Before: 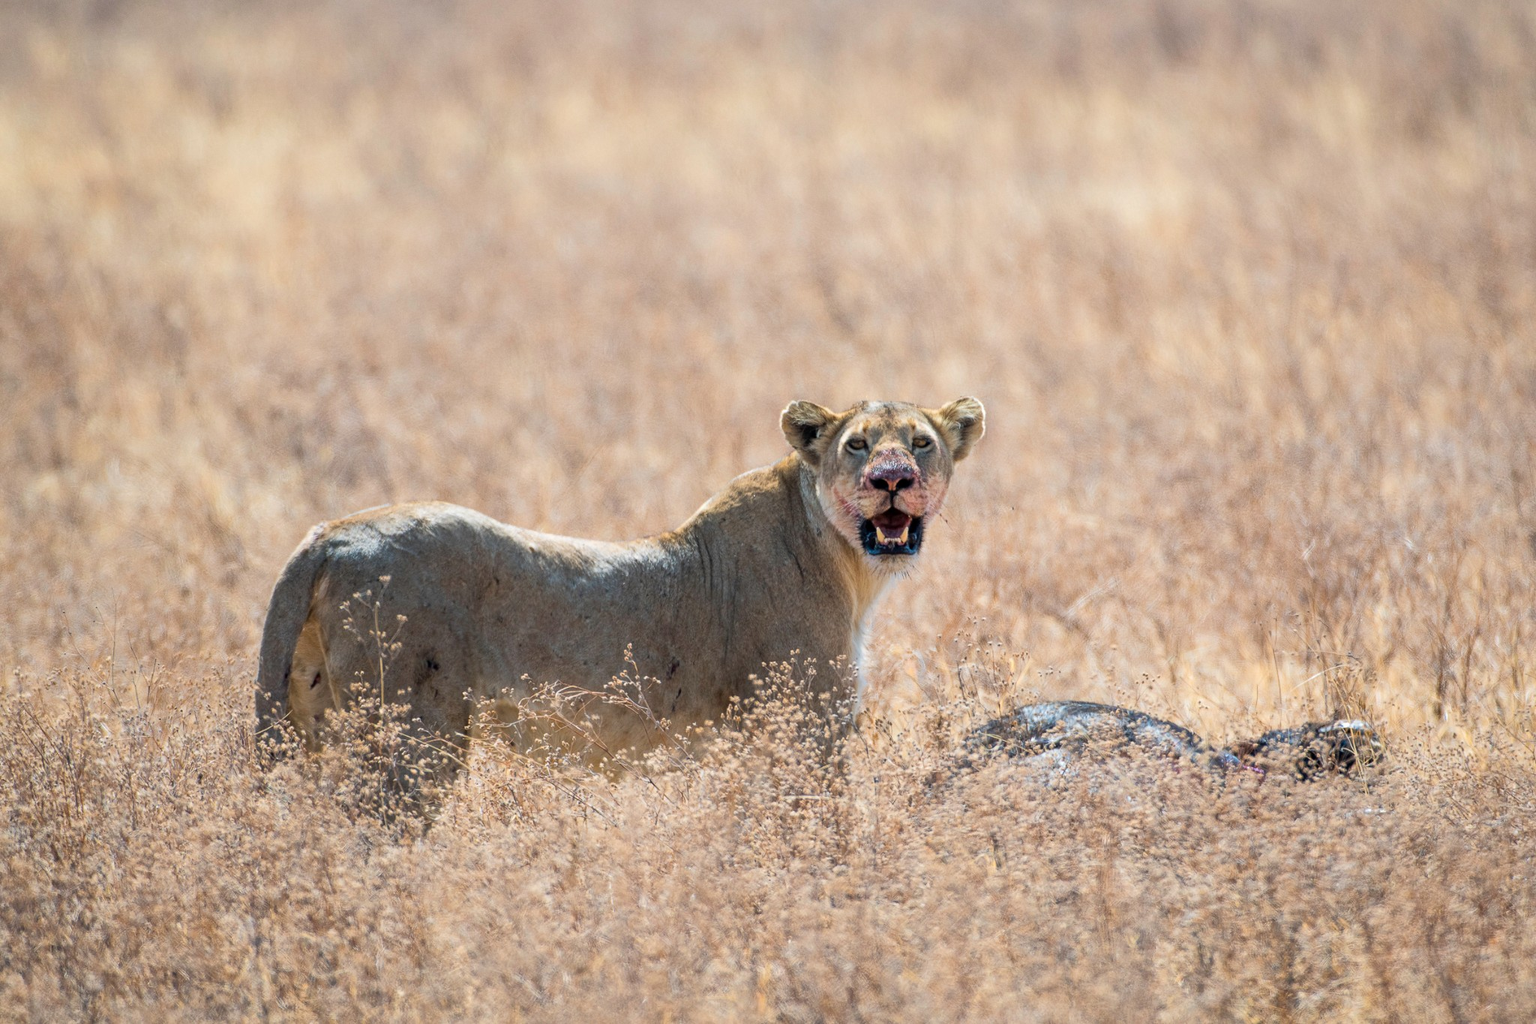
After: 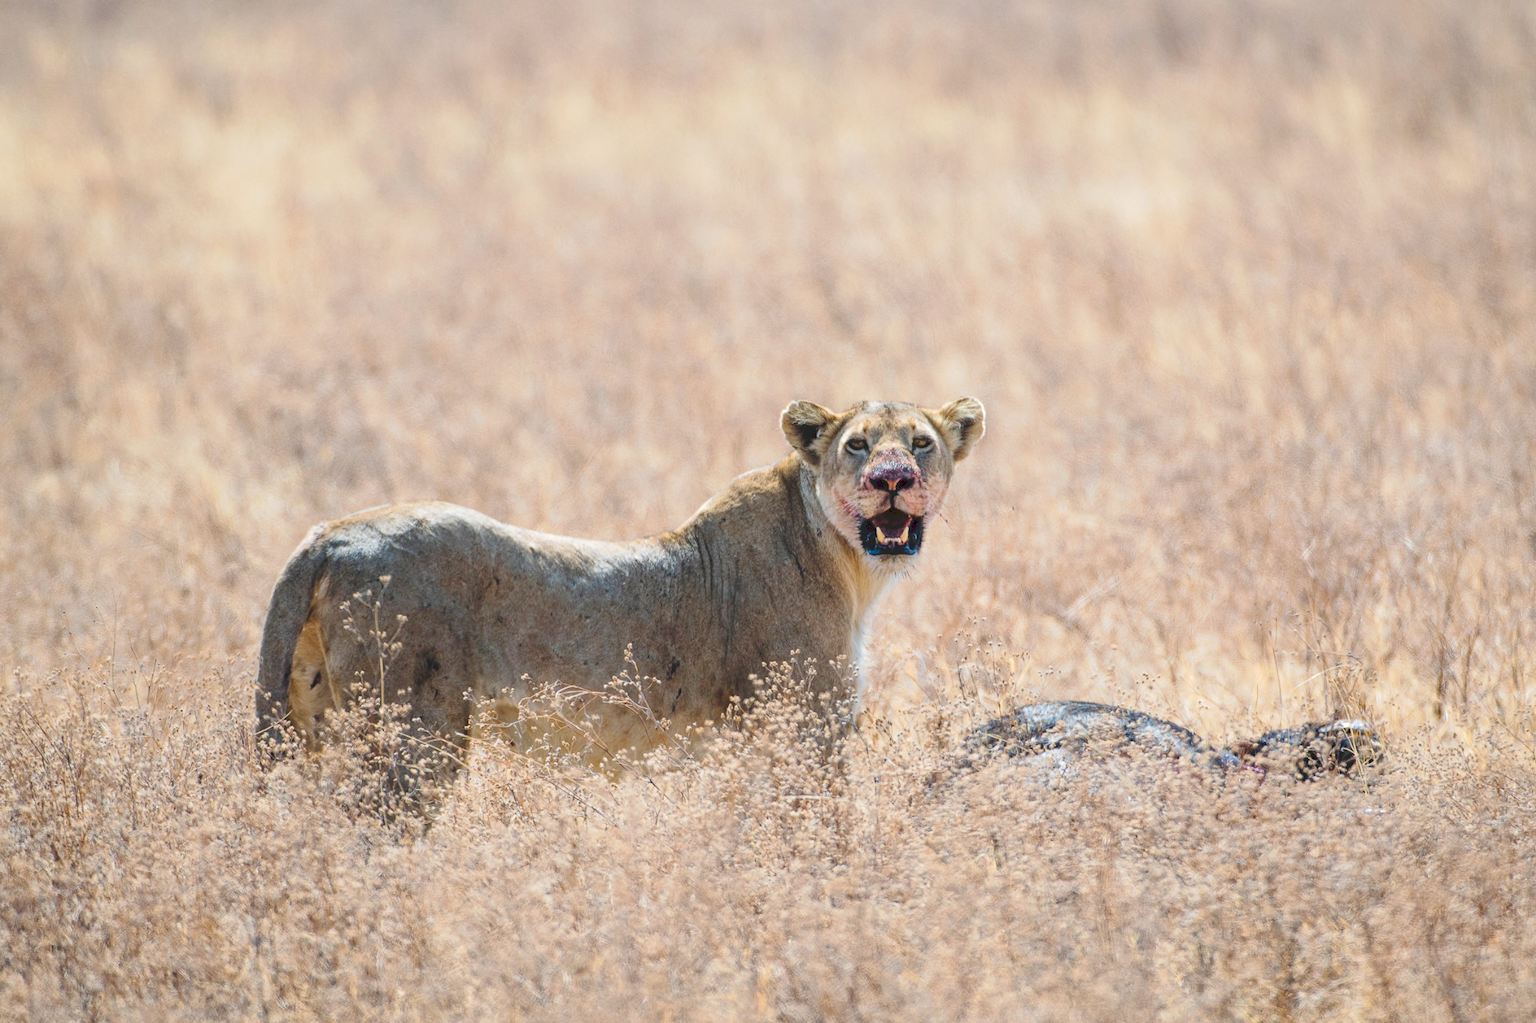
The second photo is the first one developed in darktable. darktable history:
tone curve: curves: ch0 [(0, 0) (0.003, 0.139) (0.011, 0.14) (0.025, 0.138) (0.044, 0.14) (0.069, 0.149) (0.1, 0.161) (0.136, 0.179) (0.177, 0.203) (0.224, 0.245) (0.277, 0.302) (0.335, 0.382) (0.399, 0.461) (0.468, 0.546) (0.543, 0.614) (0.623, 0.687) (0.709, 0.758) (0.801, 0.84) (0.898, 0.912) (1, 1)], preserve colors none
